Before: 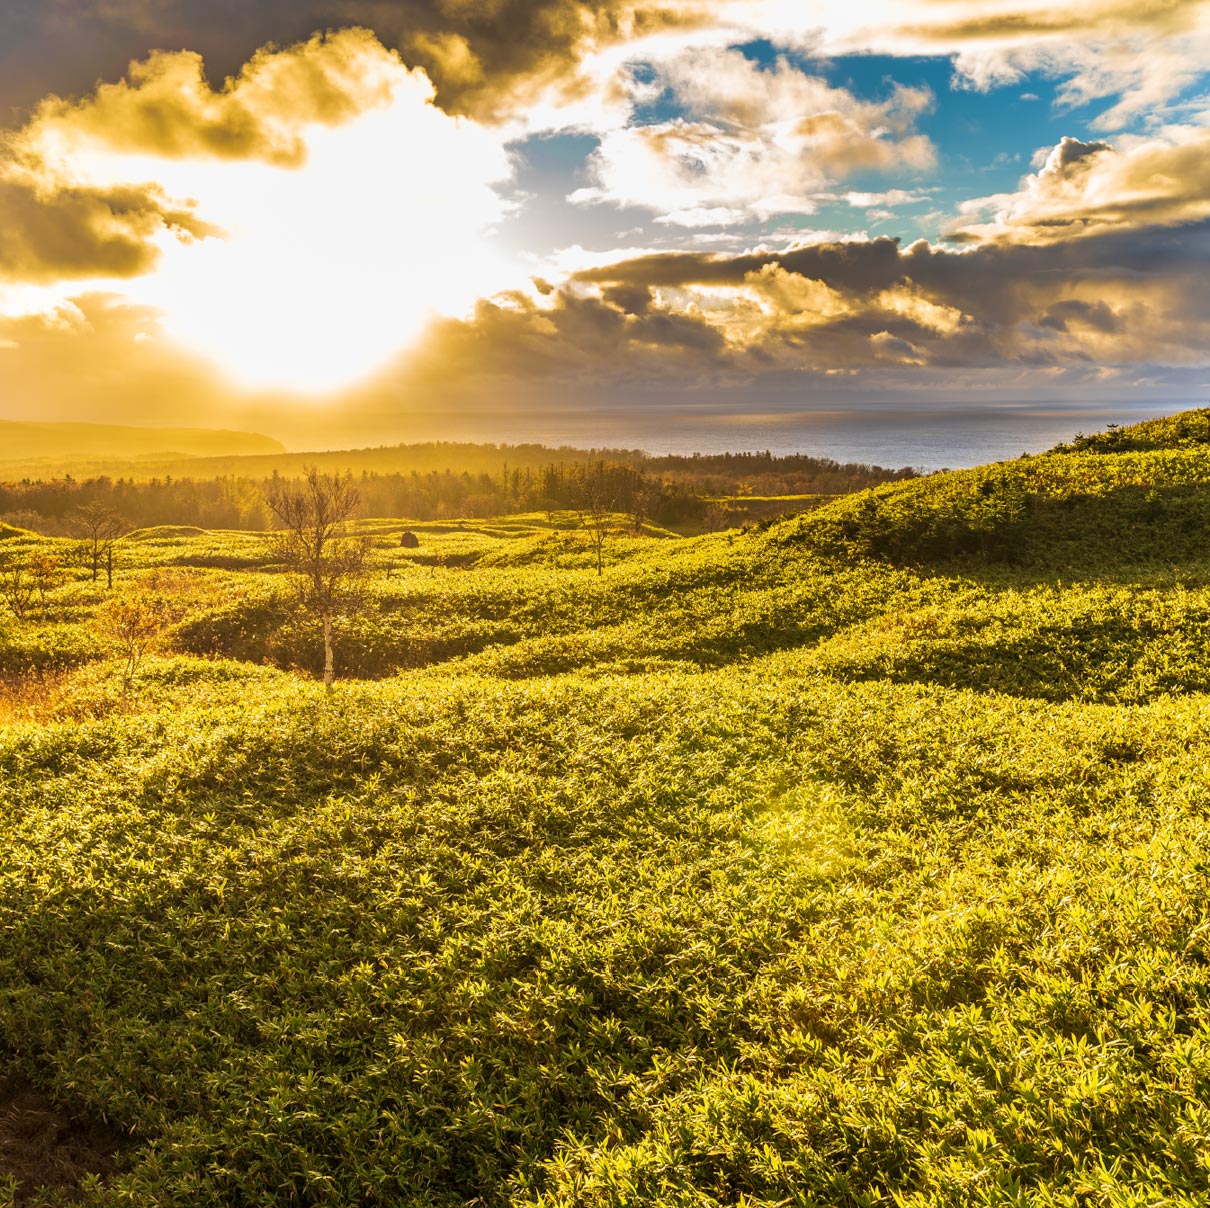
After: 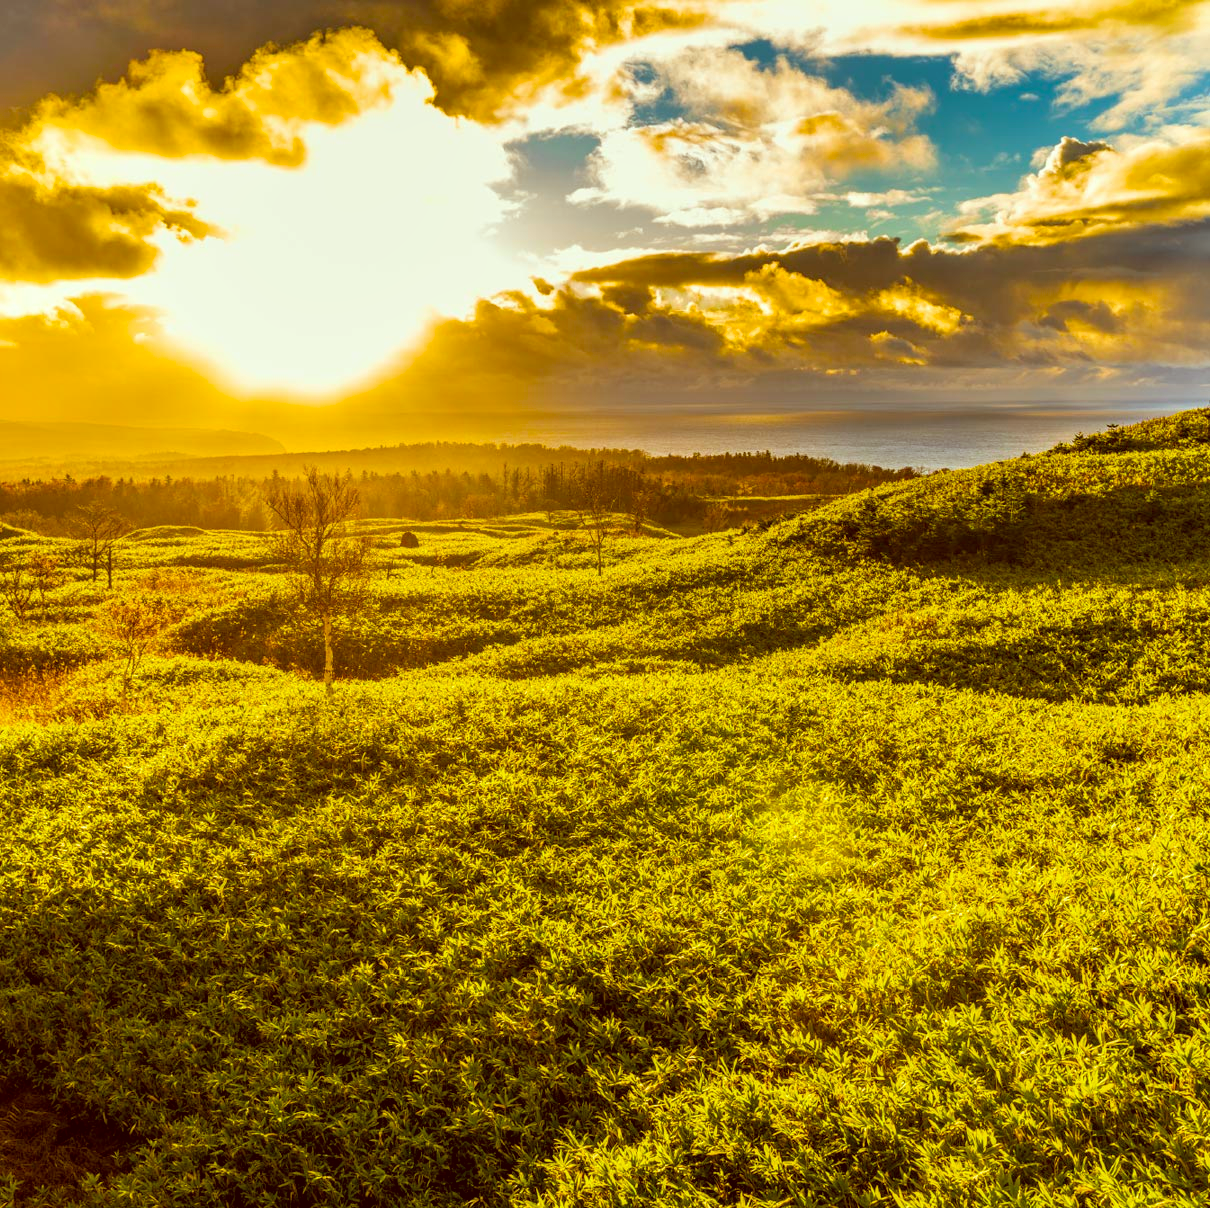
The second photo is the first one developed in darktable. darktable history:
local contrast: detail 114%
color correction: highlights a* -6.08, highlights b* 9.49, shadows a* 10.24, shadows b* 23.31
color balance rgb: global offset › luminance -0.473%, linear chroma grading › shadows -8.645%, linear chroma grading › global chroma 9.807%, perceptual saturation grading › global saturation 30.948%, global vibrance 9.837%
